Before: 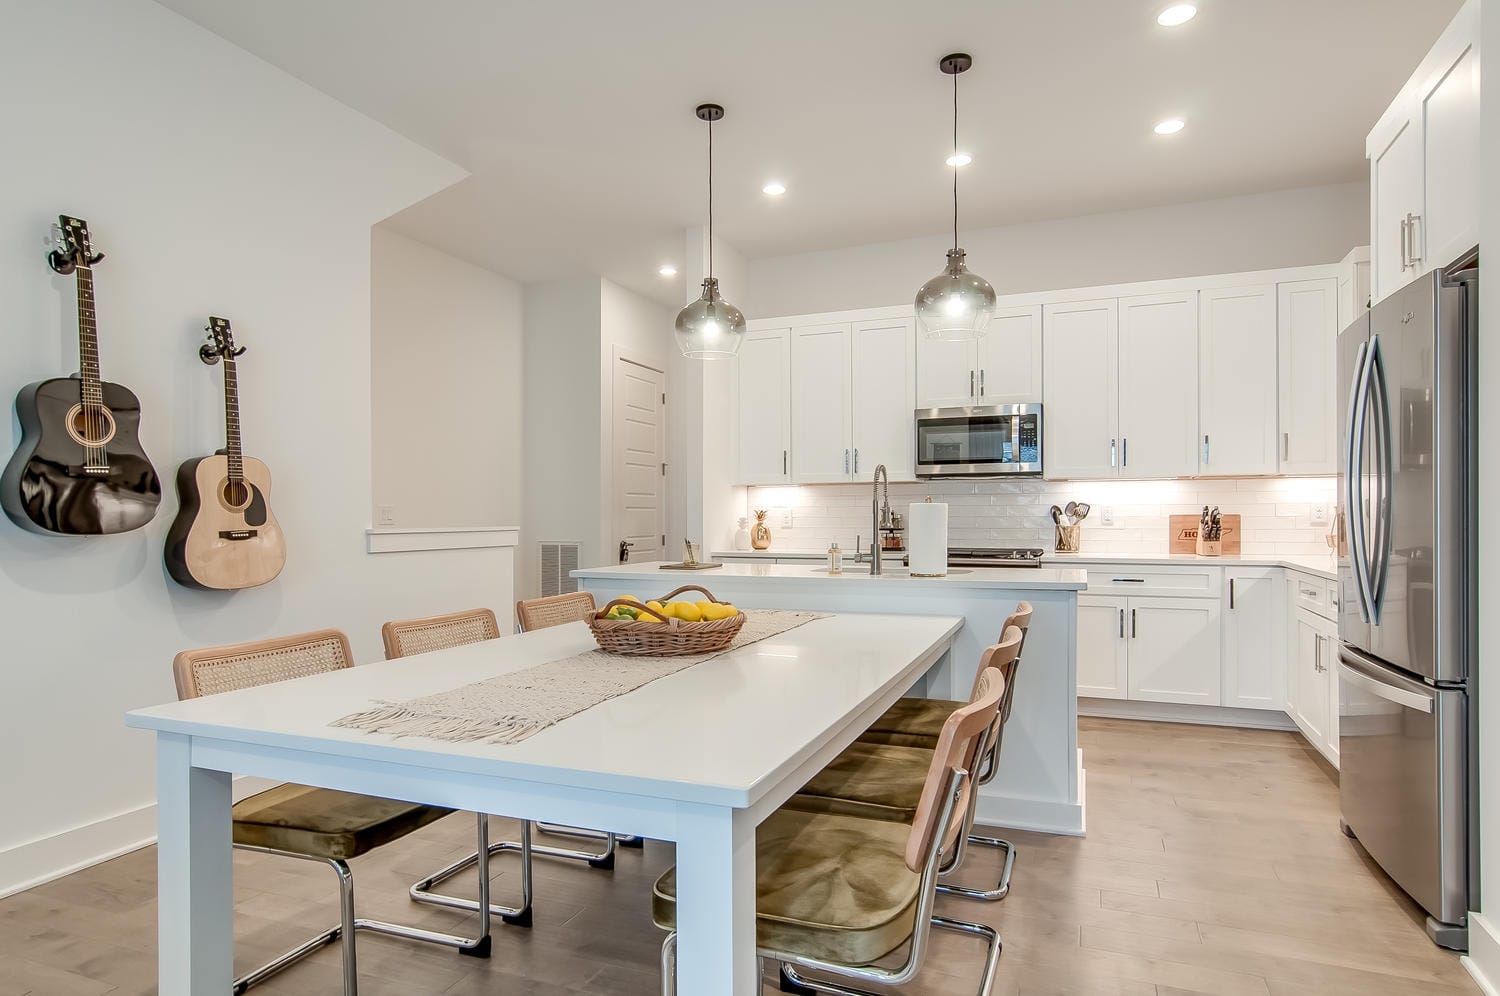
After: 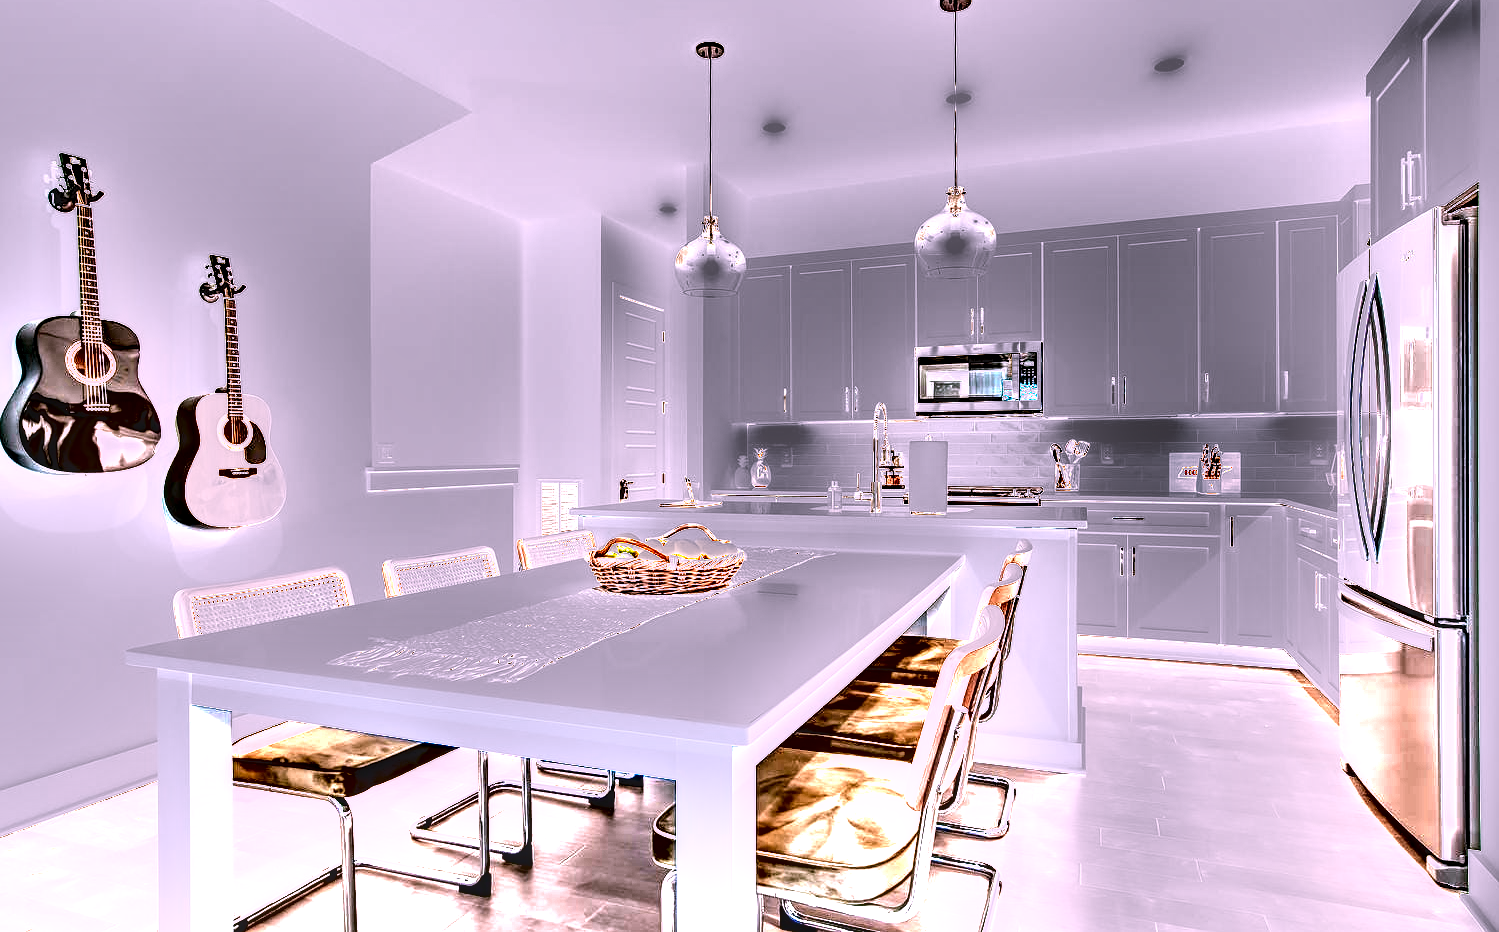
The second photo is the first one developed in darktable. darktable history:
color correction: highlights a* 15.08, highlights b* -25.18
shadows and highlights: shadows 32.9, highlights -46.79, compress 49.66%, soften with gaussian
tone equalizer: -8 EV -0.386 EV, -7 EV -0.371 EV, -6 EV -0.312 EV, -5 EV -0.185 EV, -3 EV 0.201 EV, -2 EV 0.311 EV, -1 EV 0.388 EV, +0 EV 0.407 EV
exposure: exposure 2.061 EV, compensate highlight preservation false
crop and rotate: top 6.413%
local contrast: on, module defaults
color zones: curves: ch0 [(0.018, 0.548) (0.224, 0.64) (0.425, 0.447) (0.675, 0.575) (0.732, 0.579)]; ch1 [(0.066, 0.487) (0.25, 0.5) (0.404, 0.43) (0.75, 0.421) (0.956, 0.421)]; ch2 [(0.044, 0.561) (0.215, 0.465) (0.399, 0.544) (0.465, 0.548) (0.614, 0.447) (0.724, 0.43) (0.882, 0.623) (0.956, 0.632)]
